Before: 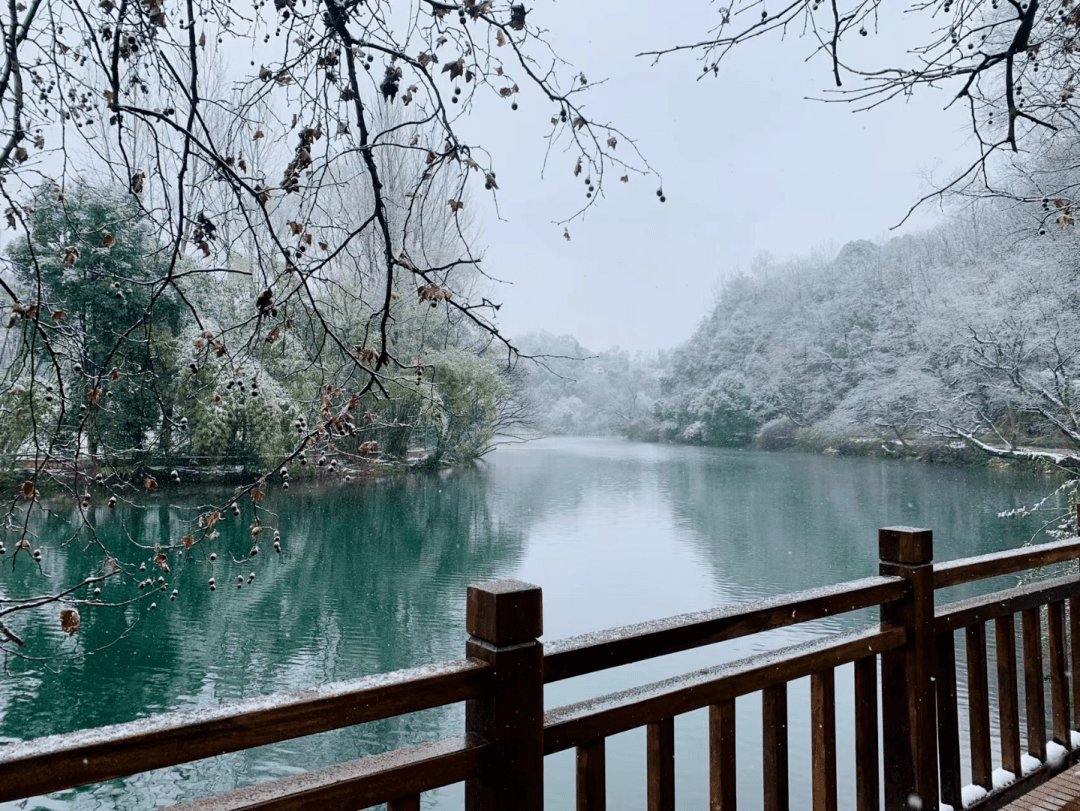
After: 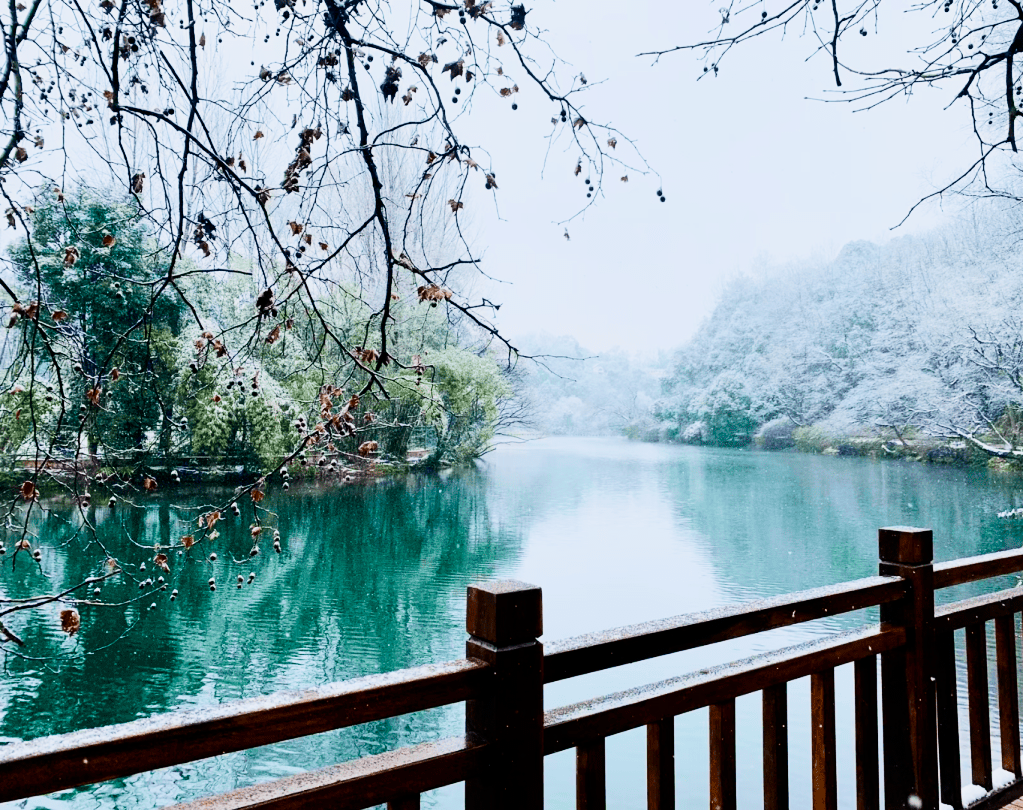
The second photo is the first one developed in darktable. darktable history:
exposure: exposure 0.645 EV, compensate highlight preservation false
crop and rotate: left 0%, right 5.247%
contrast brightness saturation: contrast 0.262, brightness 0.011, saturation 0.875
filmic rgb: black relative exposure -7.98 EV, white relative exposure 4.01 EV, hardness 4.17, add noise in highlights 0.001, color science v3 (2019), use custom middle-gray values true, contrast in highlights soft
